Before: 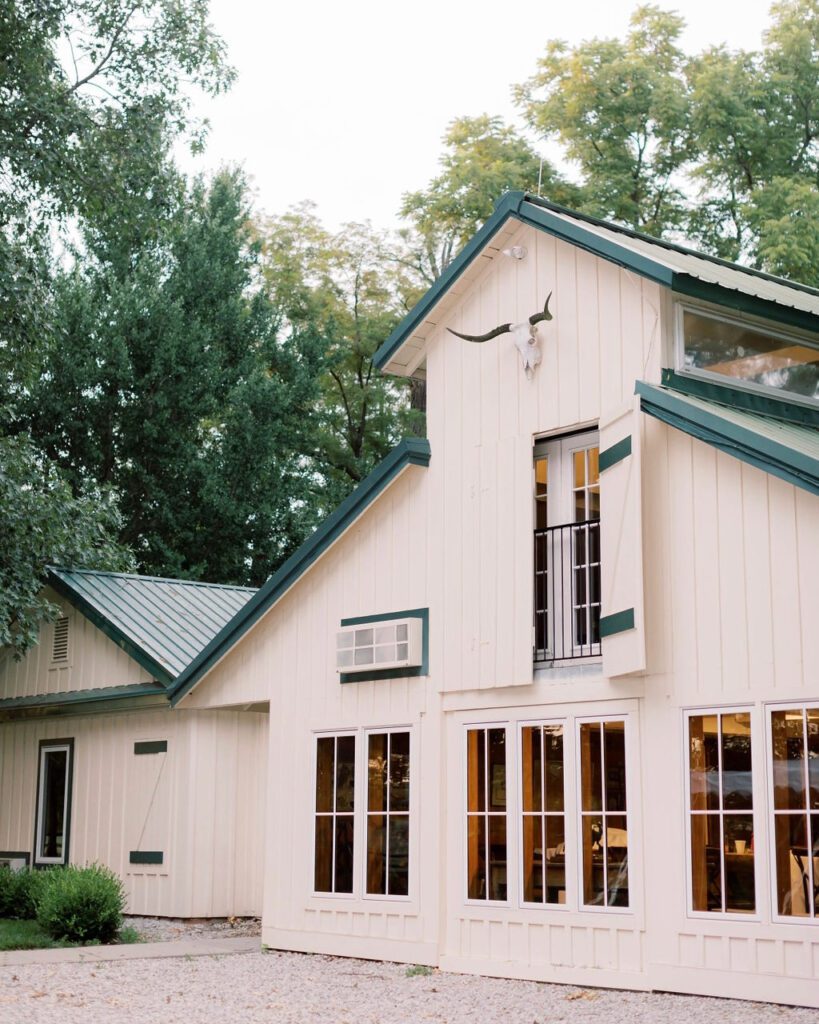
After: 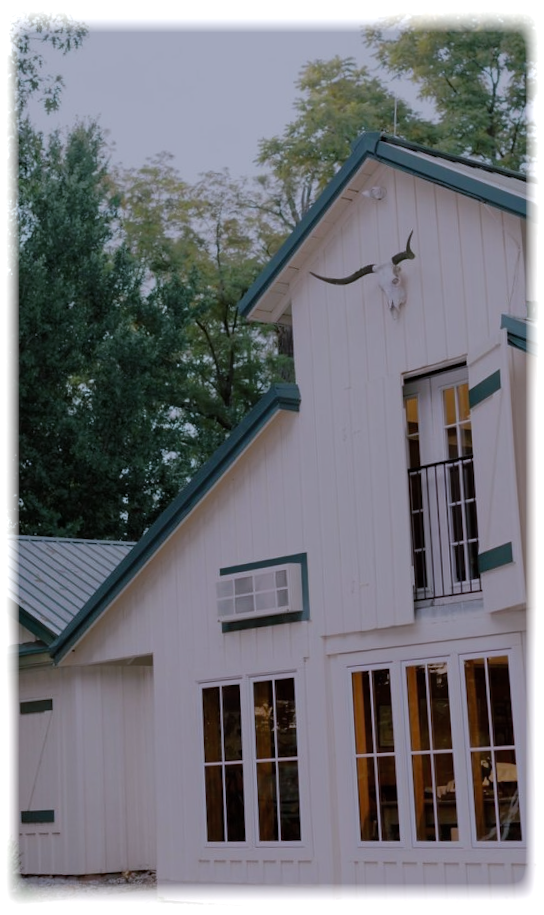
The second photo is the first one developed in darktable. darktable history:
rotate and perspective: rotation -3°, crop left 0.031, crop right 0.968, crop top 0.07, crop bottom 0.93
exposure: exposure 0.766 EV, compensate highlight preservation false
tone equalizer: -8 EV -2 EV, -7 EV -2 EV, -6 EV -2 EV, -5 EV -2 EV, -4 EV -2 EV, -3 EV -2 EV, -2 EV -2 EV, -1 EV -1.63 EV, +0 EV -2 EV
fill light: on, module defaults
crop and rotate: left 15.446%, right 17.836%
base curve: curves: ch0 [(0, 0) (0.303, 0.277) (1, 1)]
white balance: red 0.967, blue 1.119, emerald 0.756
vignetting: fall-off start 93%, fall-off radius 5%, brightness 1, saturation -0.49, automatic ratio true, width/height ratio 1.332, shape 0.04, unbound false
